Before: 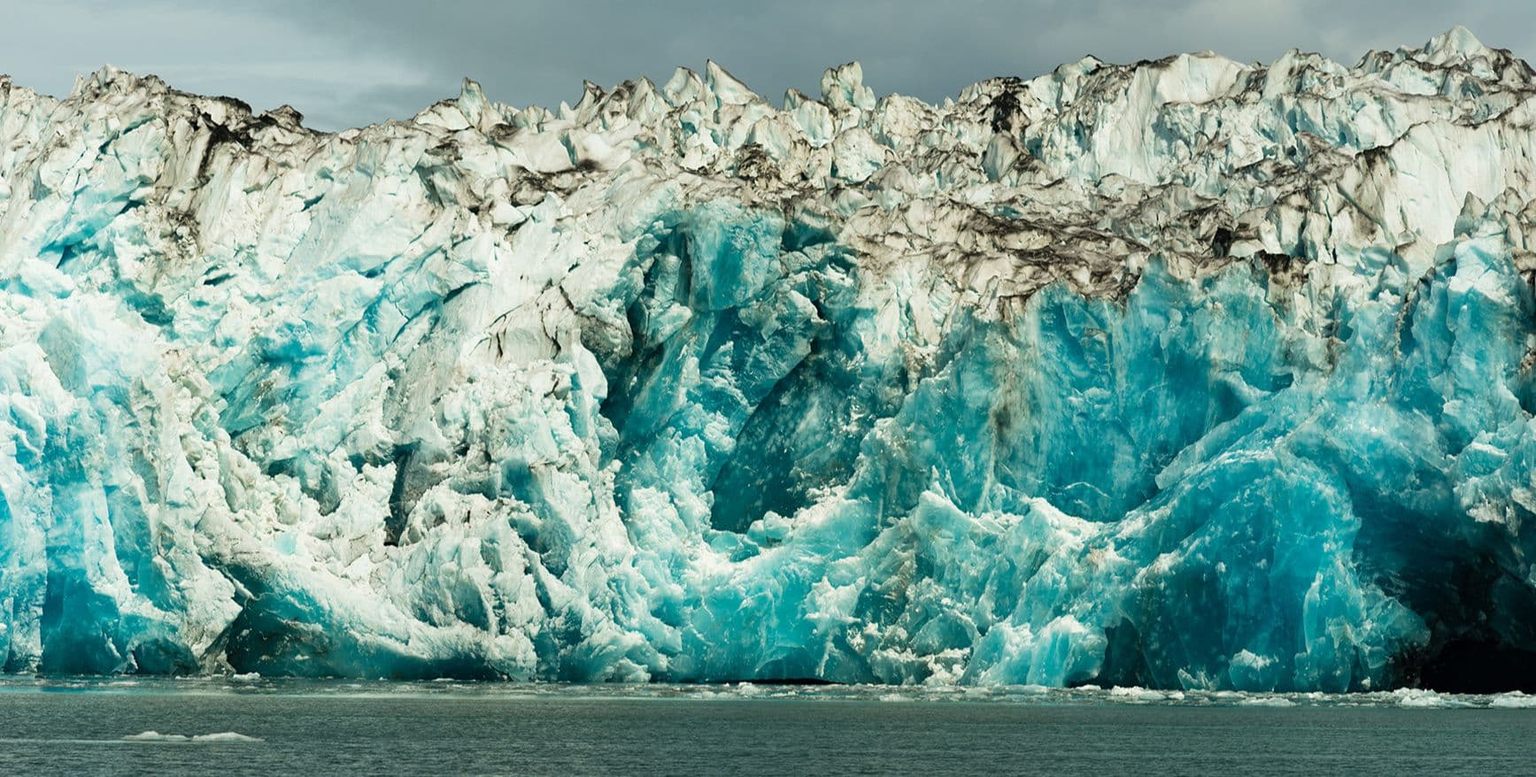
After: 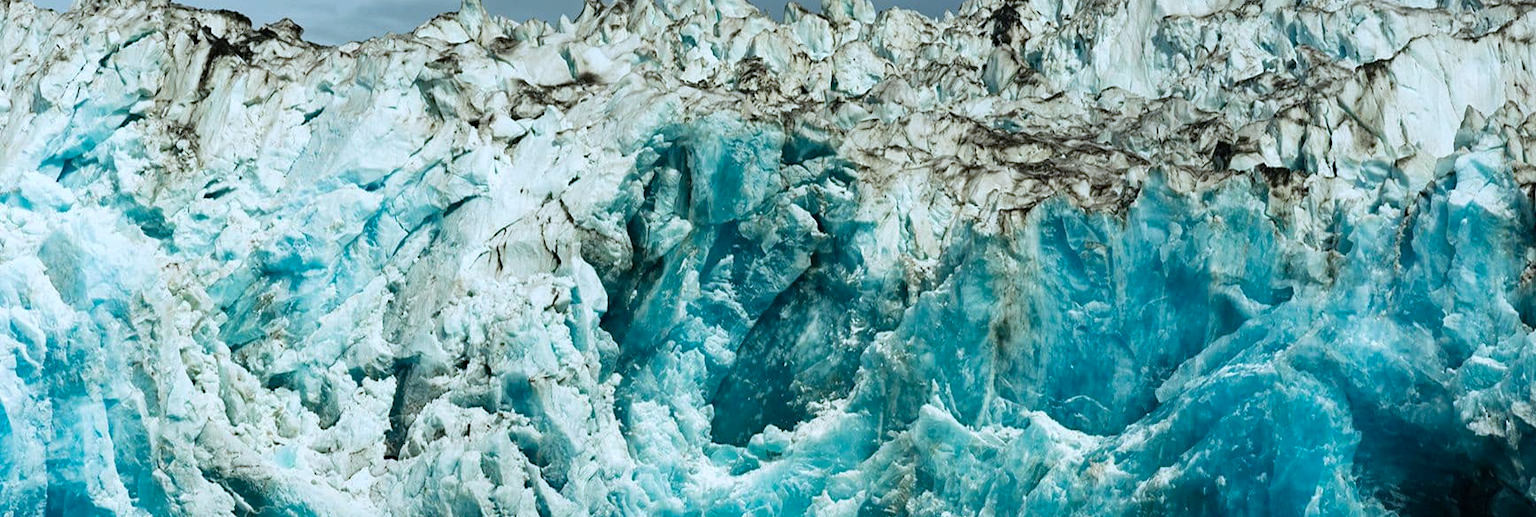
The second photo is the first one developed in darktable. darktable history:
crop: top 11.166%, bottom 22.168%
haze removal: compatibility mode true, adaptive false
white balance: red 0.924, blue 1.095
